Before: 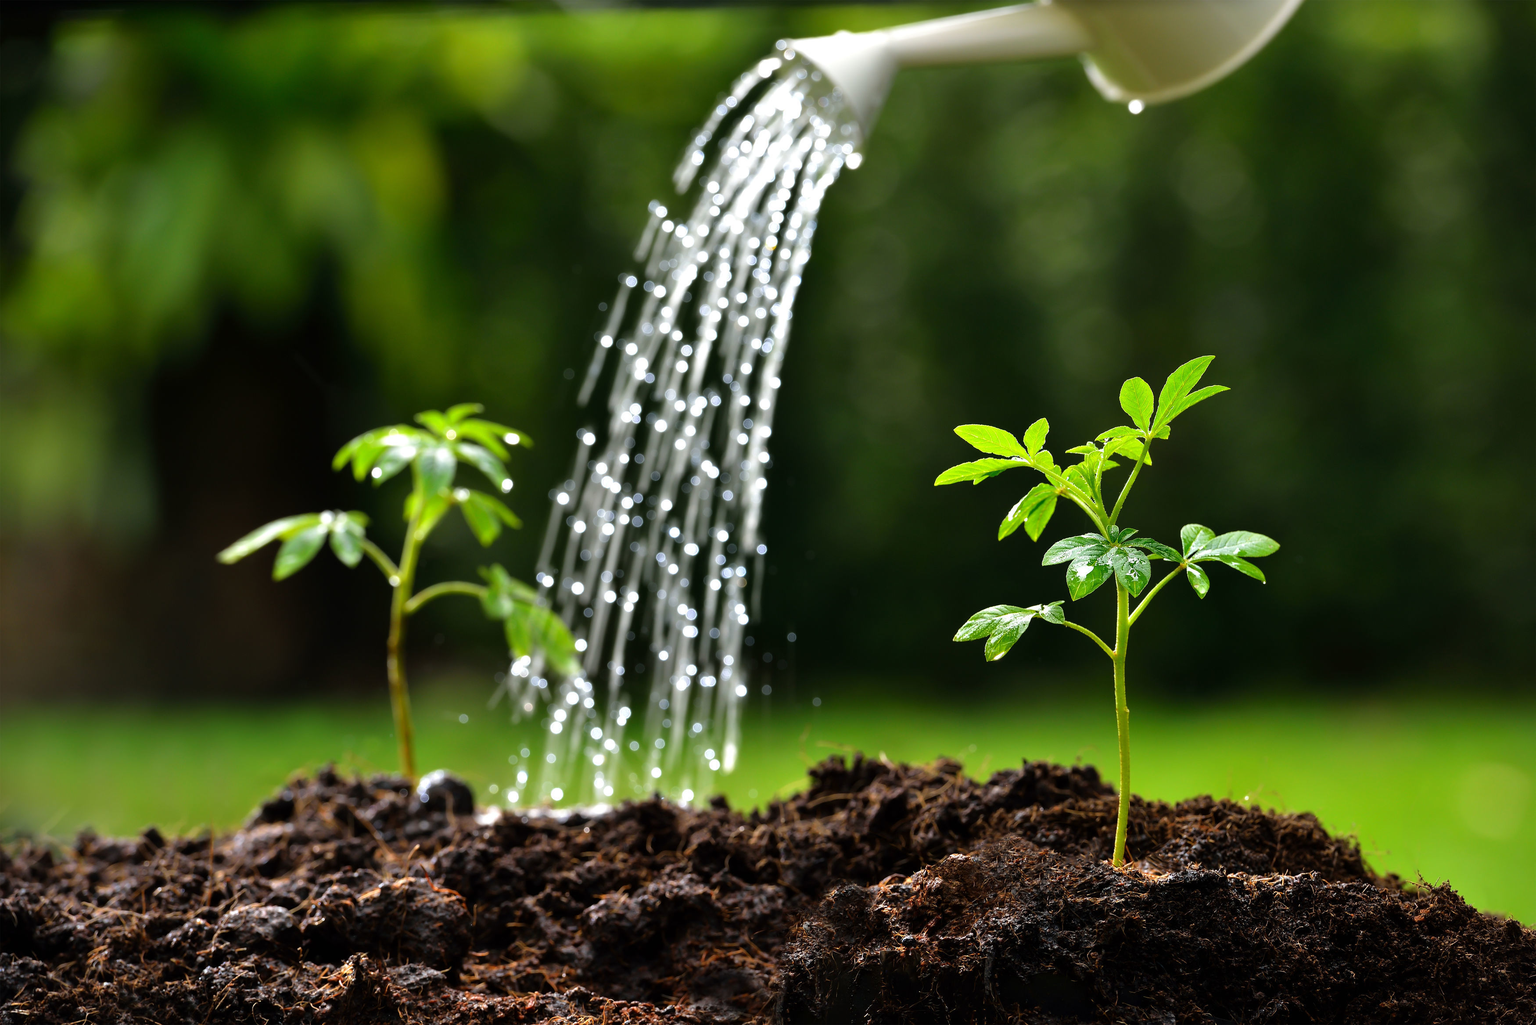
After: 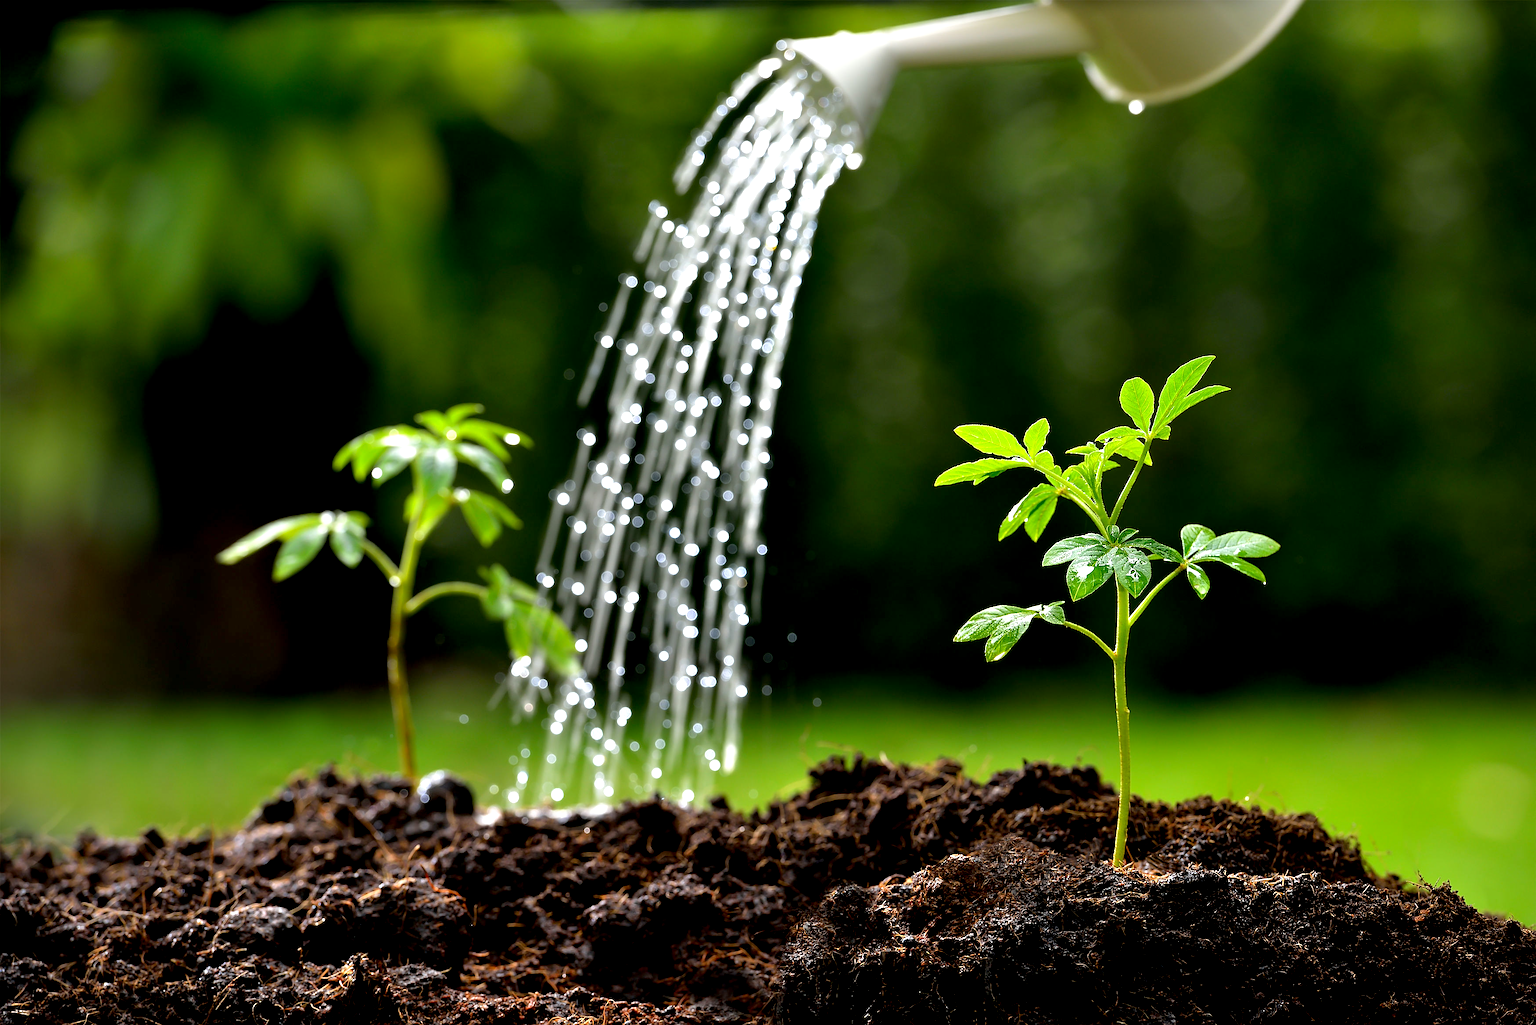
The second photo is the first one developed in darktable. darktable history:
sharpen: on, module defaults
exposure: black level correction 0.007, exposure 0.159 EV, compensate highlight preservation false
